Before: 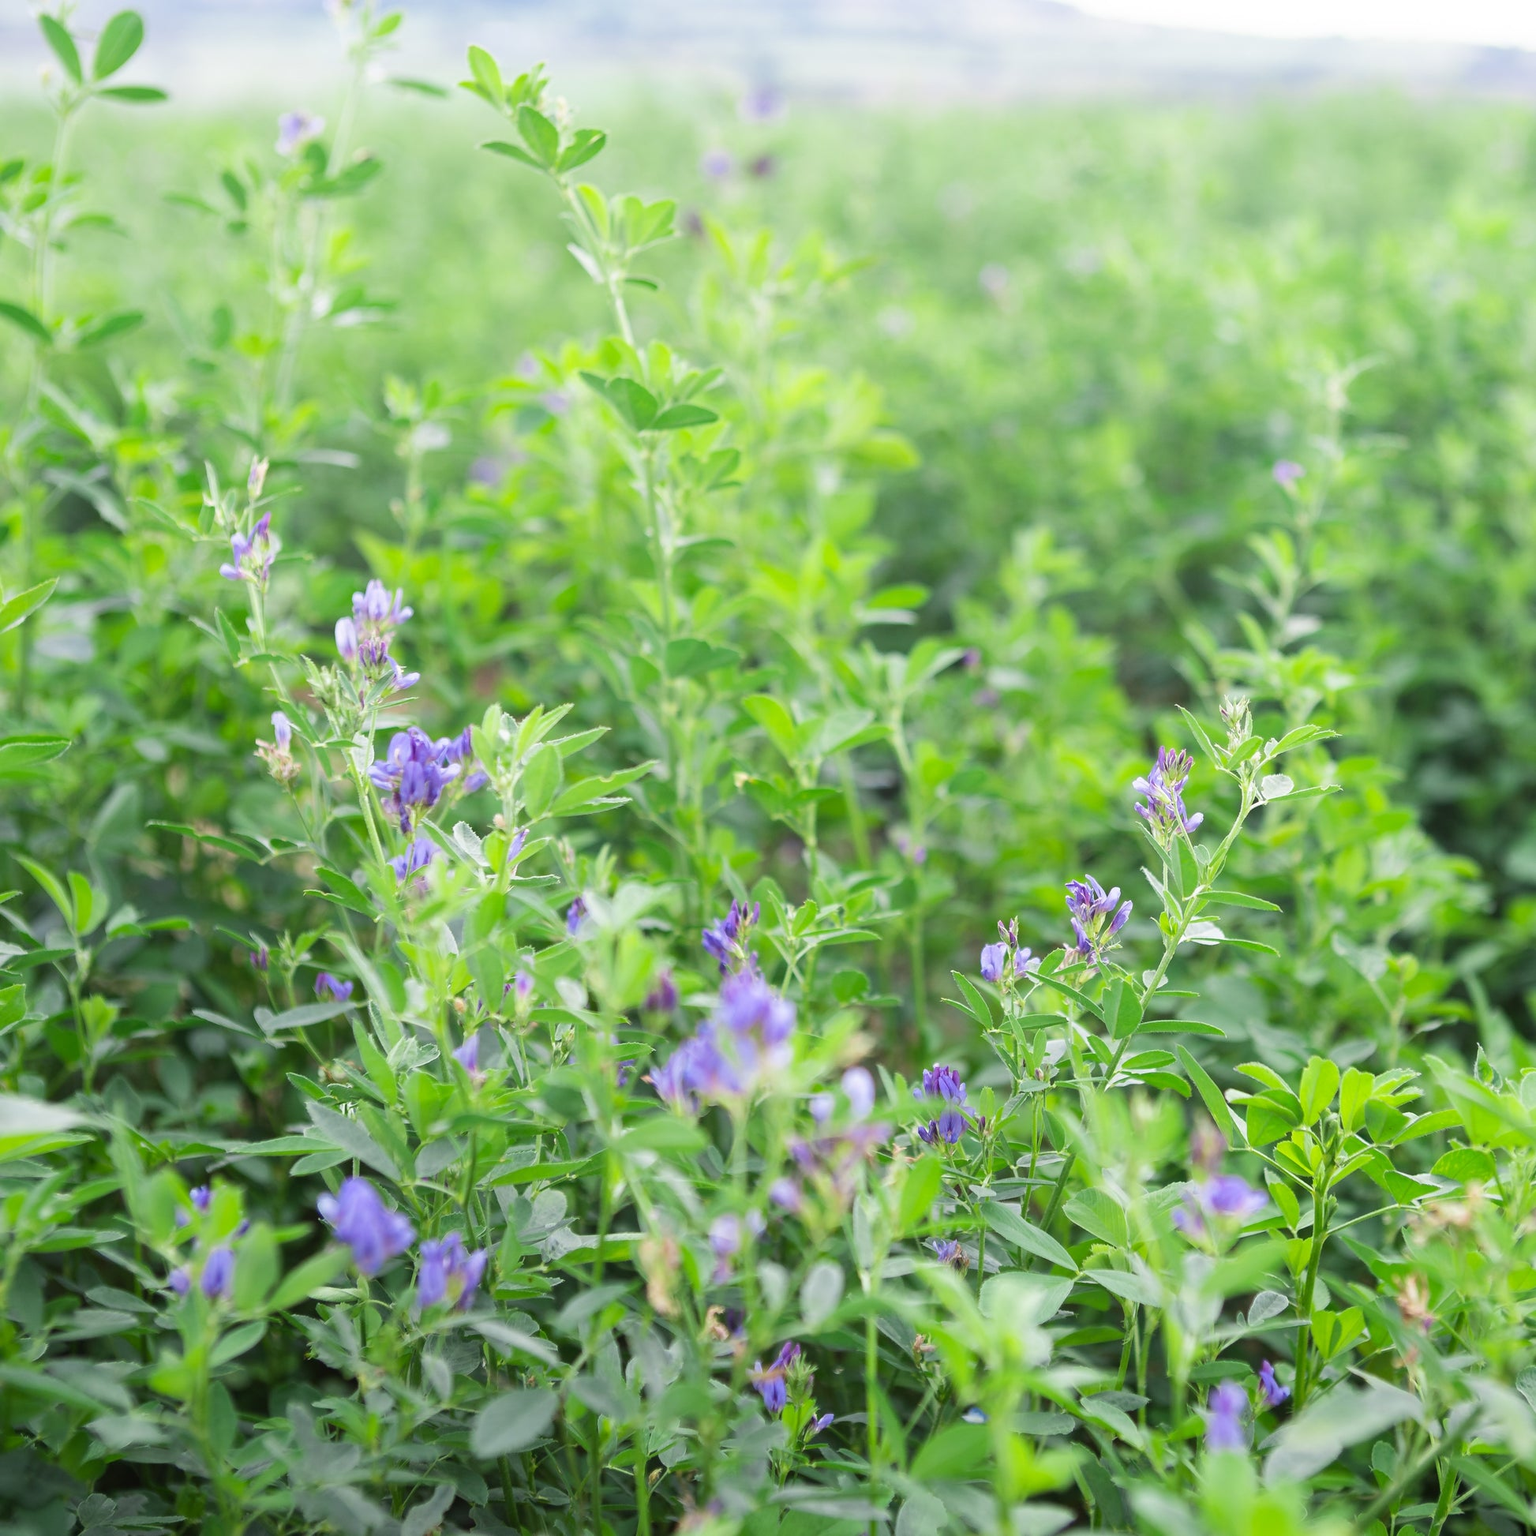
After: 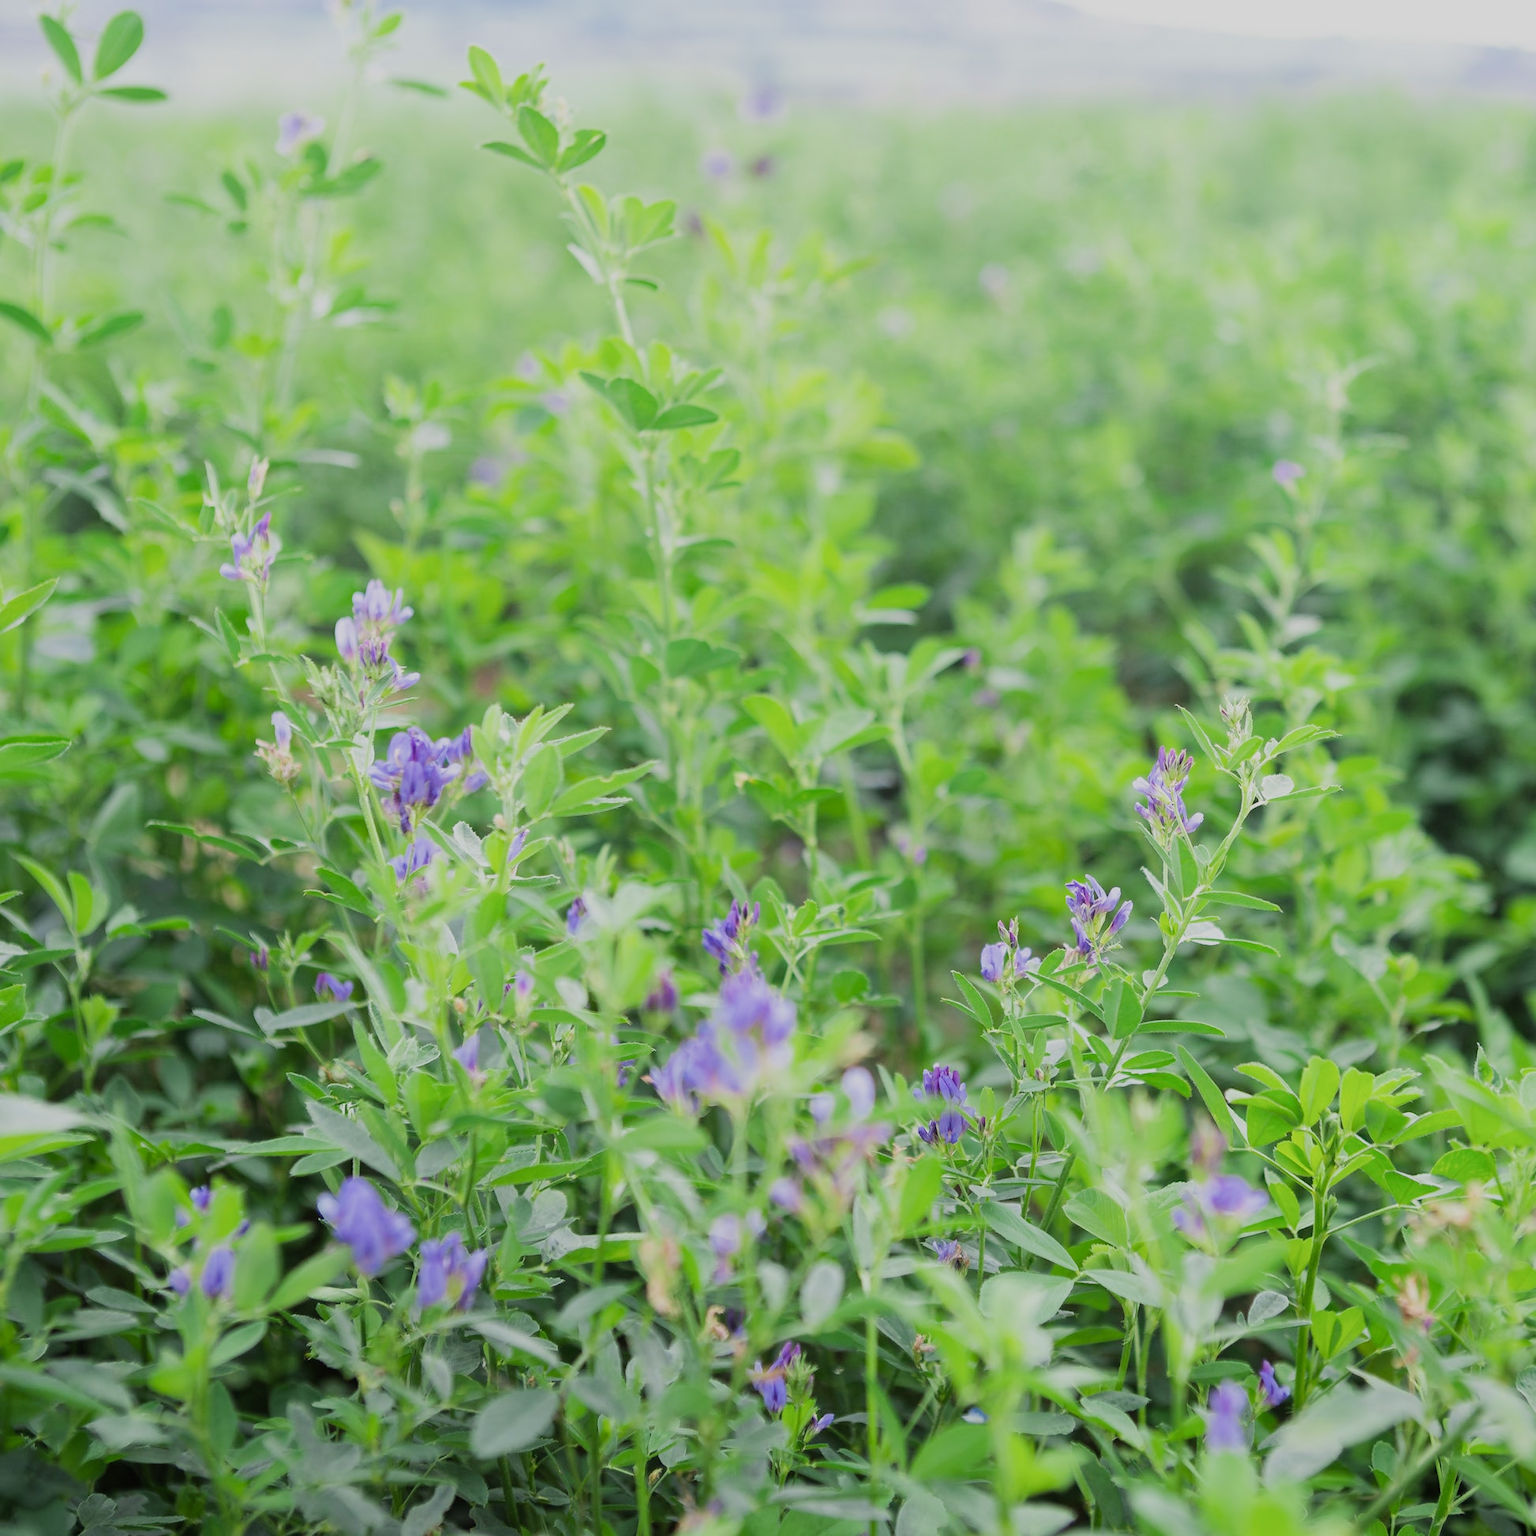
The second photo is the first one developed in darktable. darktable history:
filmic rgb: black relative exposure -16 EV, white relative exposure 4.97 EV, hardness 6.25
shadows and highlights: radius 334.93, shadows 63.48, highlights 6.06, compress 87.7%, highlights color adjustment 39.73%, soften with gaussian
